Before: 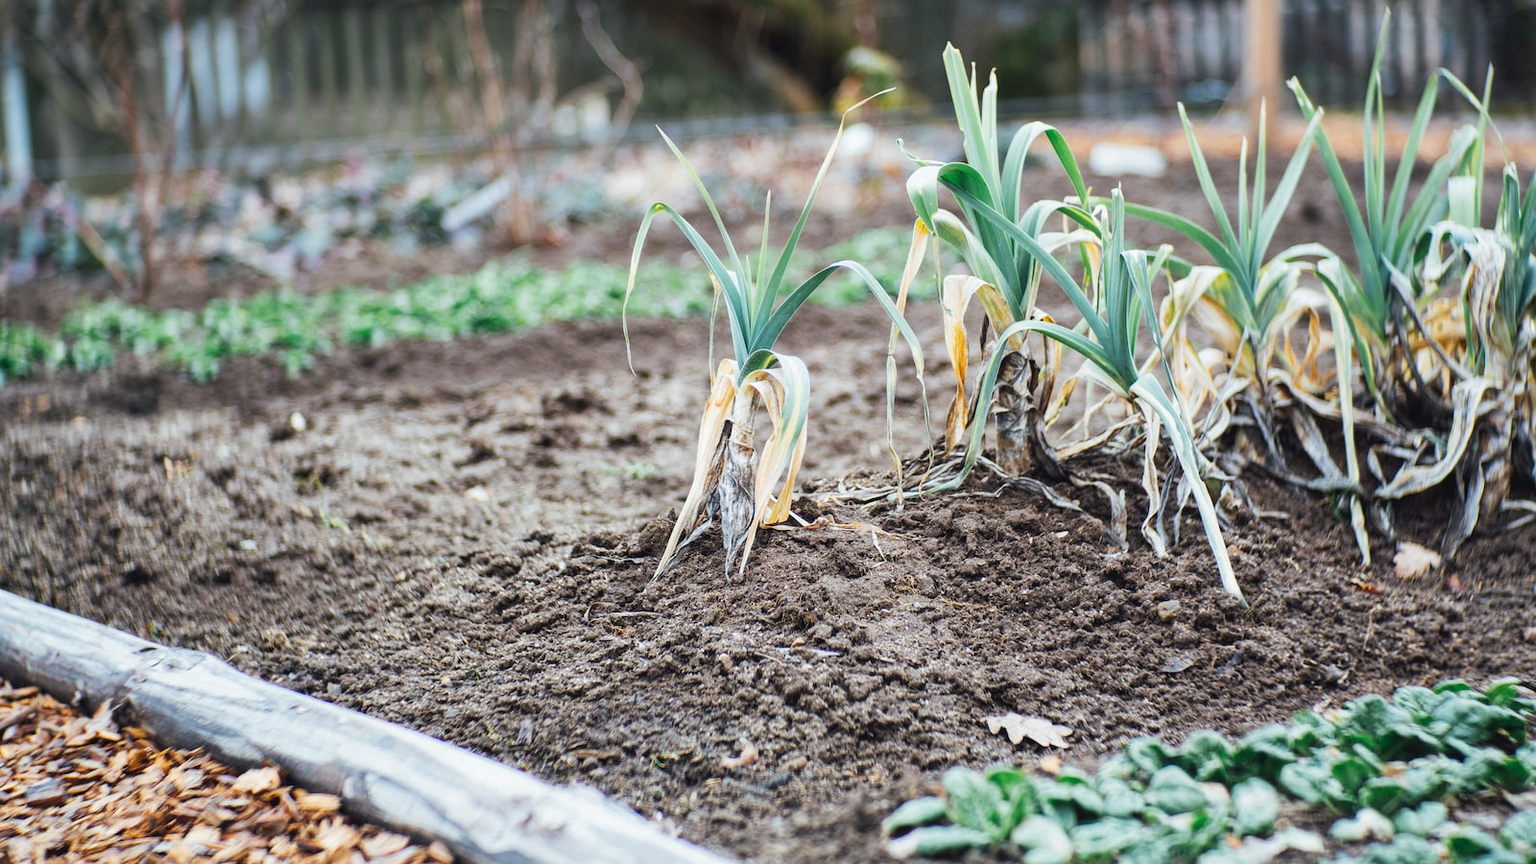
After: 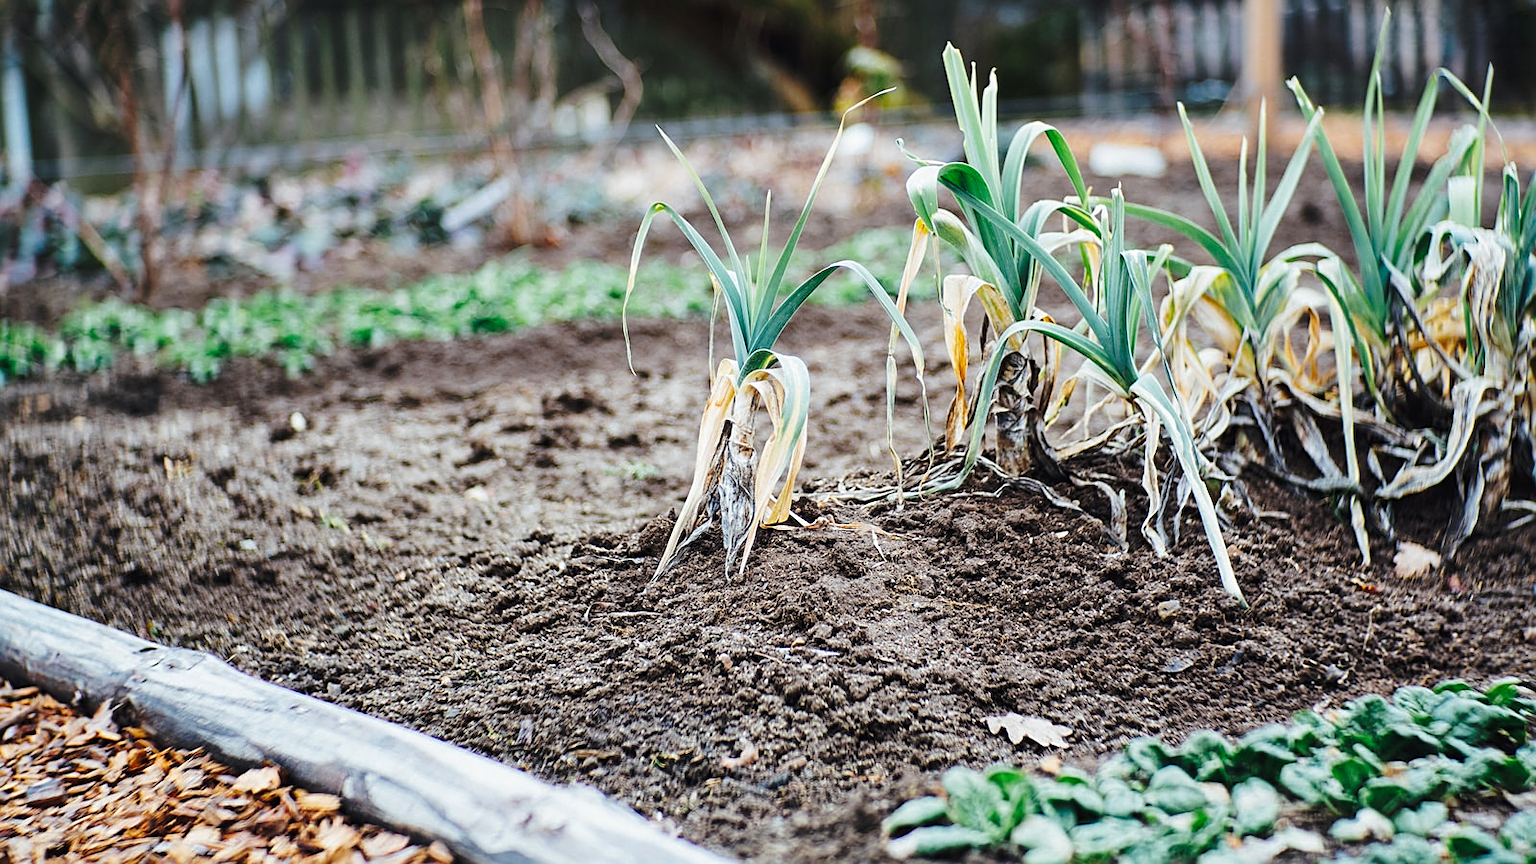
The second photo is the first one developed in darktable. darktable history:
base curve: curves: ch0 [(0, 0) (0.073, 0.04) (0.157, 0.139) (0.492, 0.492) (0.758, 0.758) (1, 1)], preserve colors none
sharpen: on, module defaults
